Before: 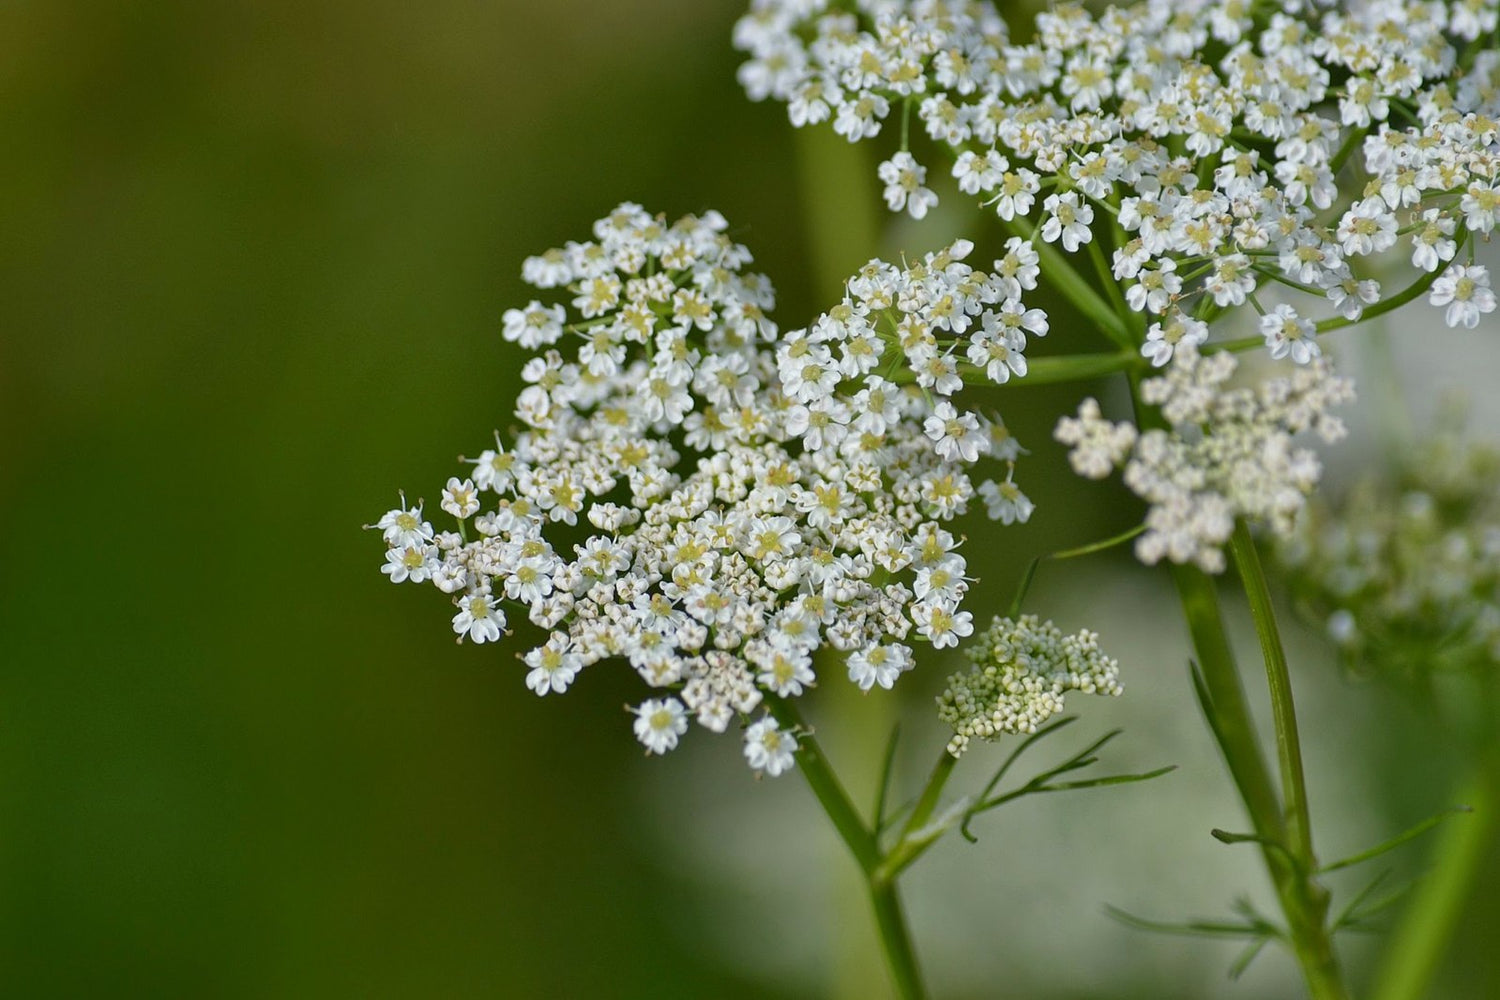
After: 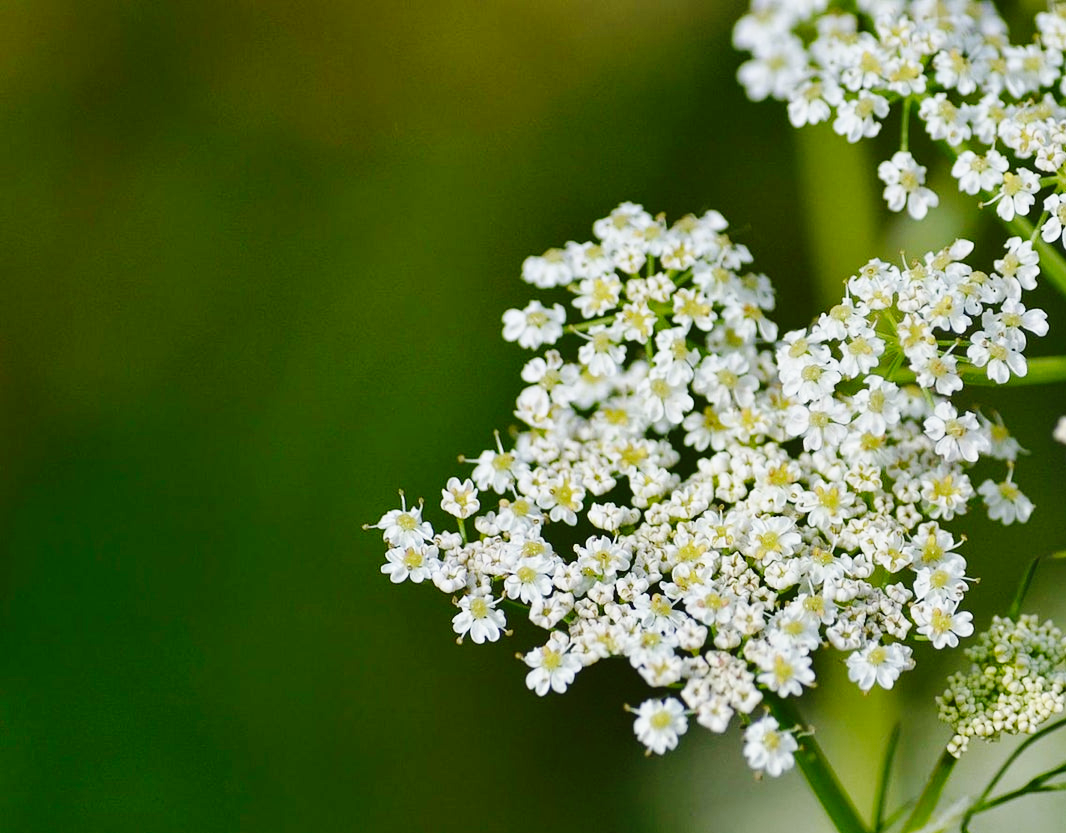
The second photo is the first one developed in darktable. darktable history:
crop: right 28.885%, bottom 16.626%
base curve: curves: ch0 [(0, 0) (0.036, 0.025) (0.121, 0.166) (0.206, 0.329) (0.605, 0.79) (1, 1)], preserve colors none
